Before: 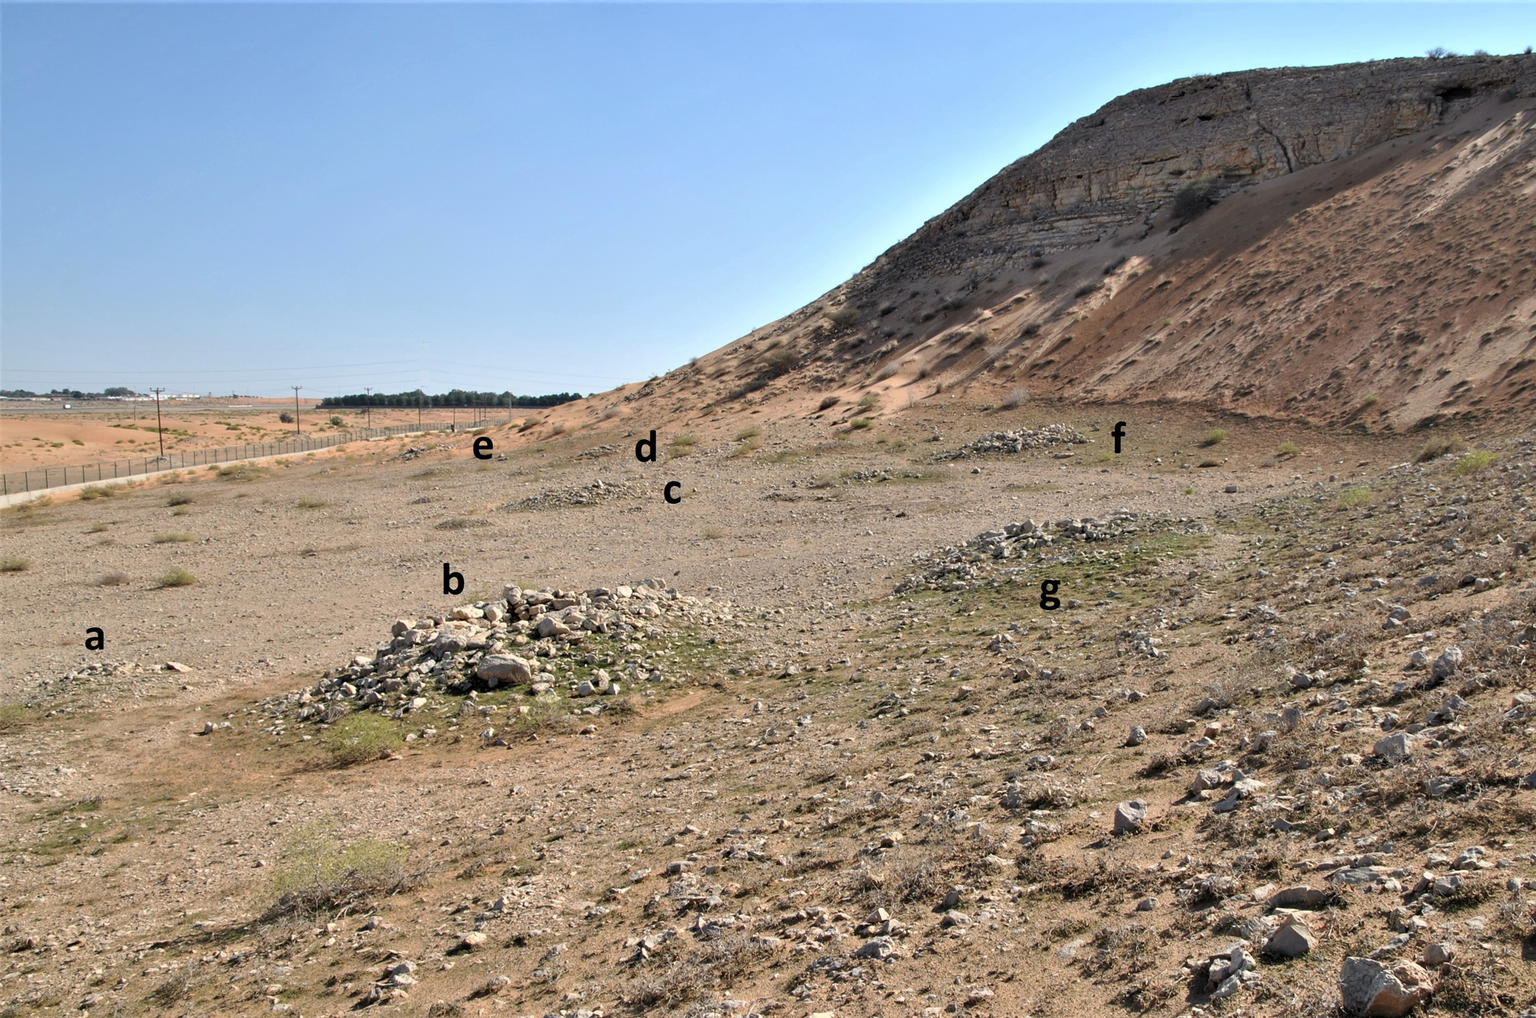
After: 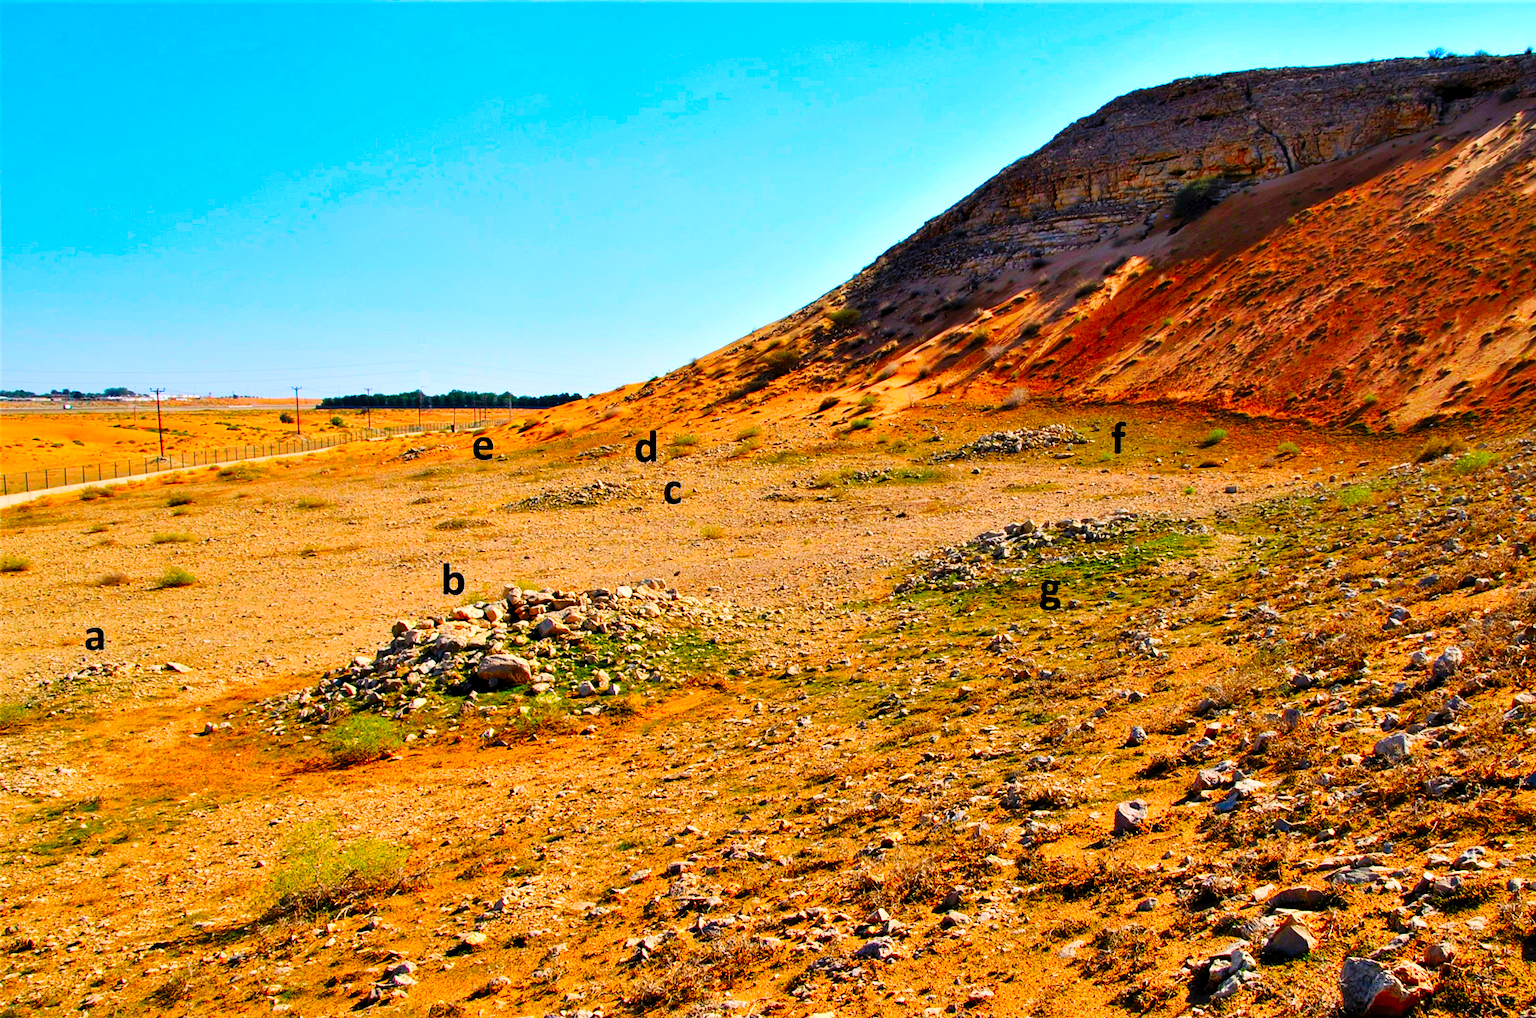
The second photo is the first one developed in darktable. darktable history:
tone equalizer: on, module defaults
color correction: highlights a* 1.59, highlights b* -1.7, saturation 2.48
tone curve: curves: ch0 [(0, 0) (0.003, 0.002) (0.011, 0.006) (0.025, 0.014) (0.044, 0.02) (0.069, 0.027) (0.1, 0.036) (0.136, 0.05) (0.177, 0.081) (0.224, 0.118) (0.277, 0.183) (0.335, 0.262) (0.399, 0.351) (0.468, 0.456) (0.543, 0.571) (0.623, 0.692) (0.709, 0.795) (0.801, 0.88) (0.898, 0.948) (1, 1)], preserve colors none
color balance rgb: perceptual saturation grading › global saturation 20%, global vibrance 20%
exposure: black level correction 0.01, exposure 0.011 EV, compensate highlight preservation false
